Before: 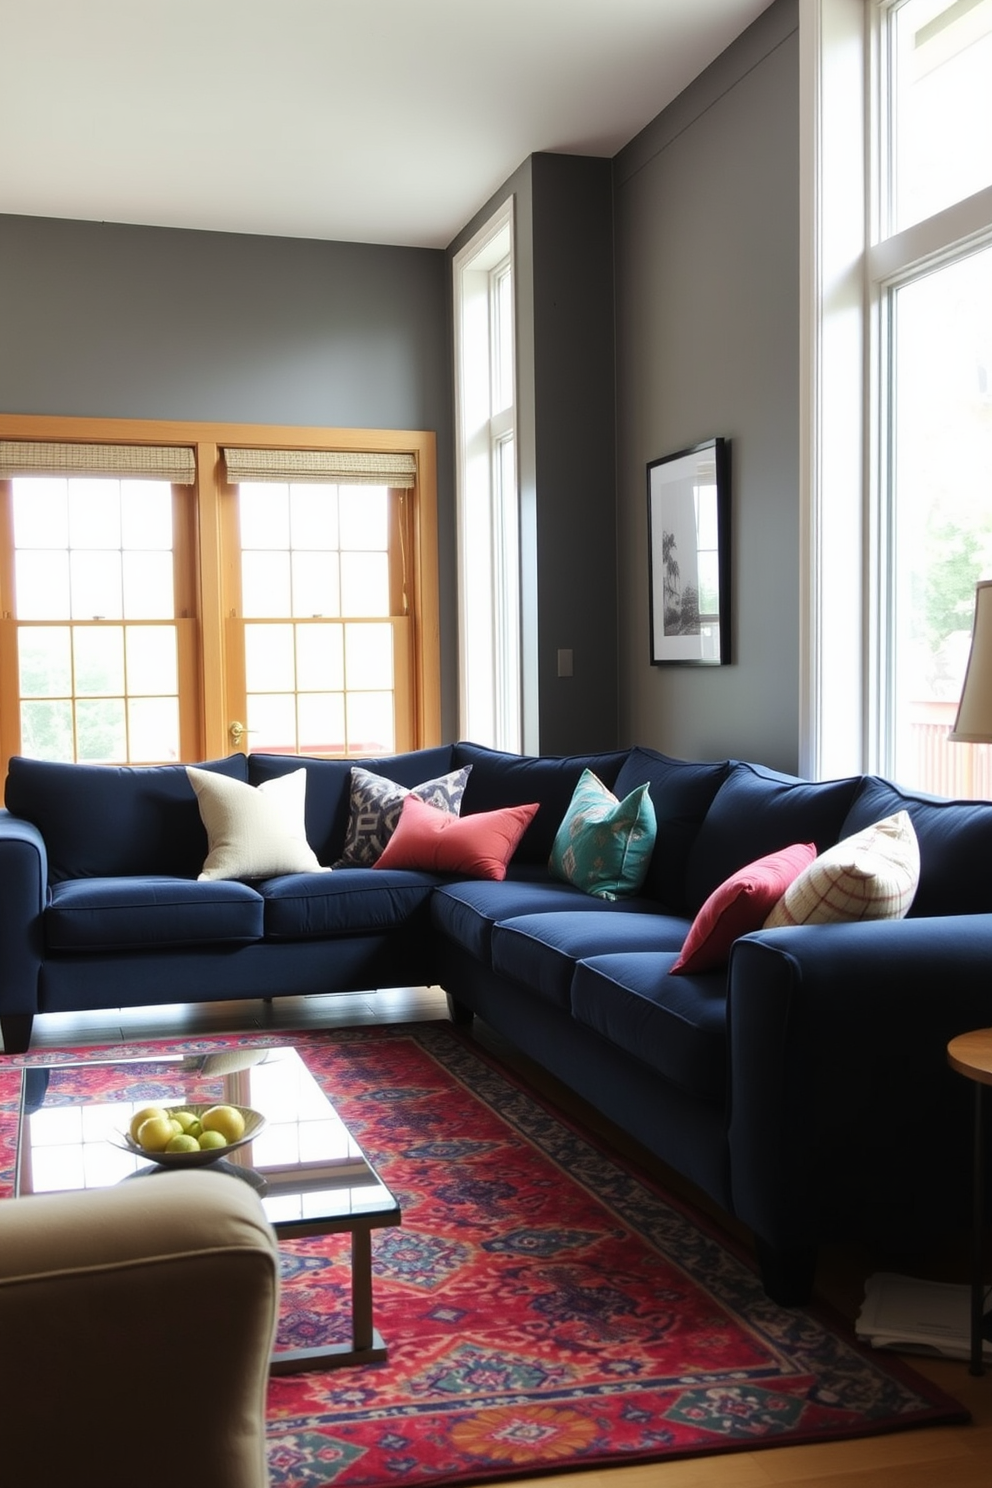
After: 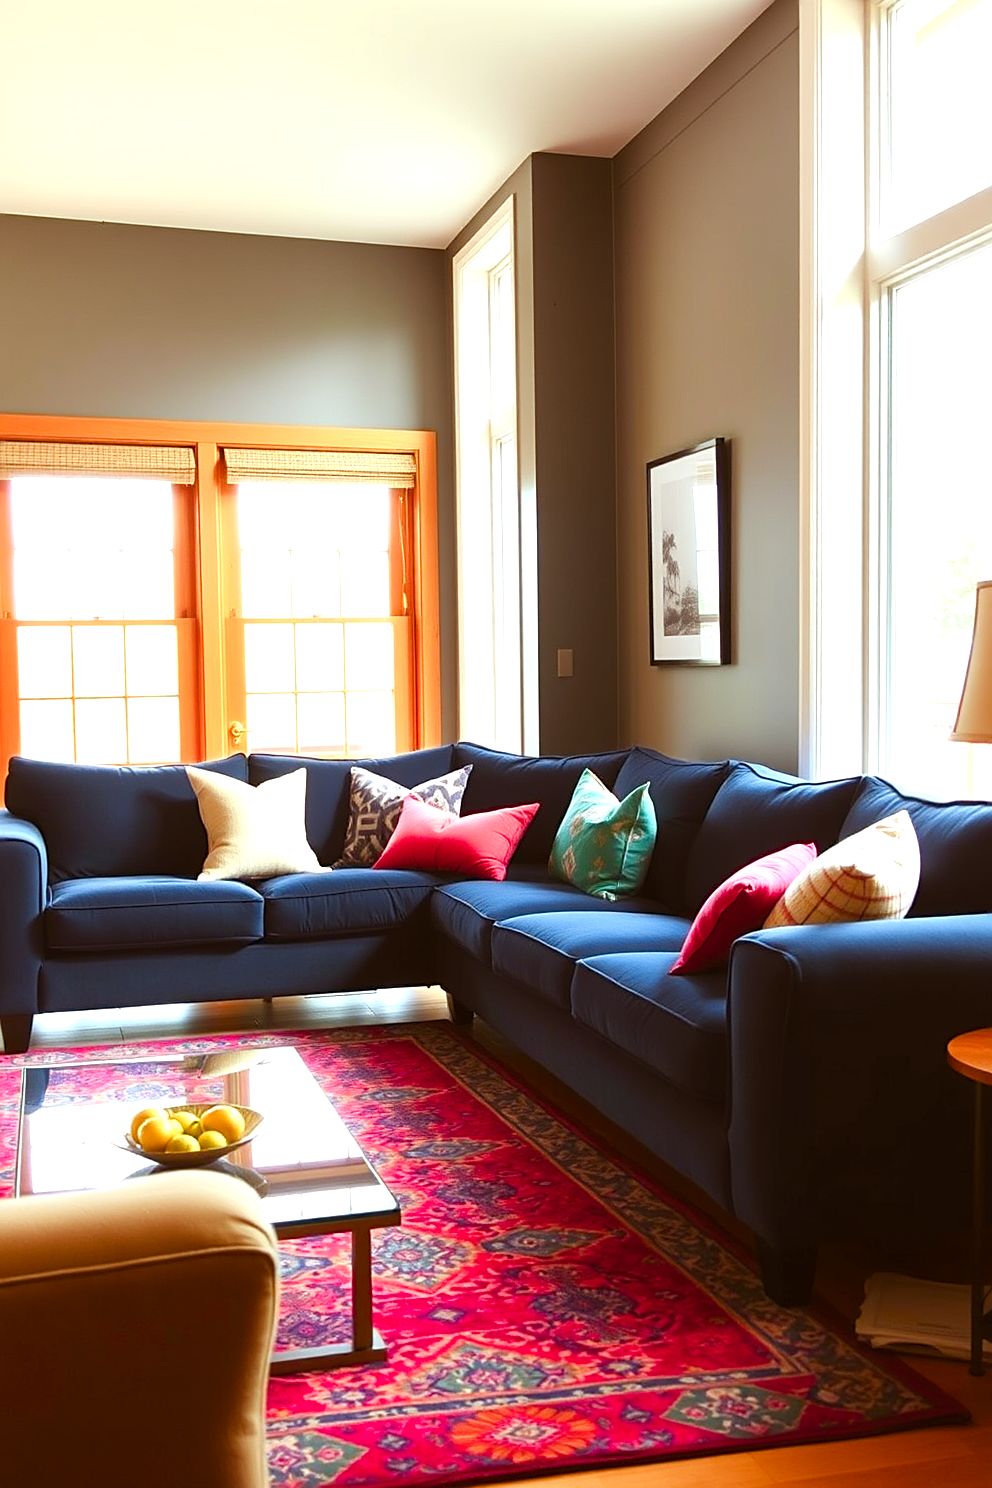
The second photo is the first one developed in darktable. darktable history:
exposure: black level correction 0, exposure 0.498 EV, compensate highlight preservation false
color balance rgb: power › luminance 9.894%, power › chroma 2.819%, power › hue 58.85°, highlights gain › luminance 14.628%, perceptual saturation grading › global saturation 0.293%, perceptual saturation grading › highlights -18.637%, perceptual saturation grading › mid-tones 7.029%, perceptual saturation grading › shadows 28.217%, global vibrance 45.097%
sharpen: on, module defaults
color zones: curves: ch1 [(0.235, 0.558) (0.75, 0.5)]; ch2 [(0.25, 0.462) (0.749, 0.457)]
